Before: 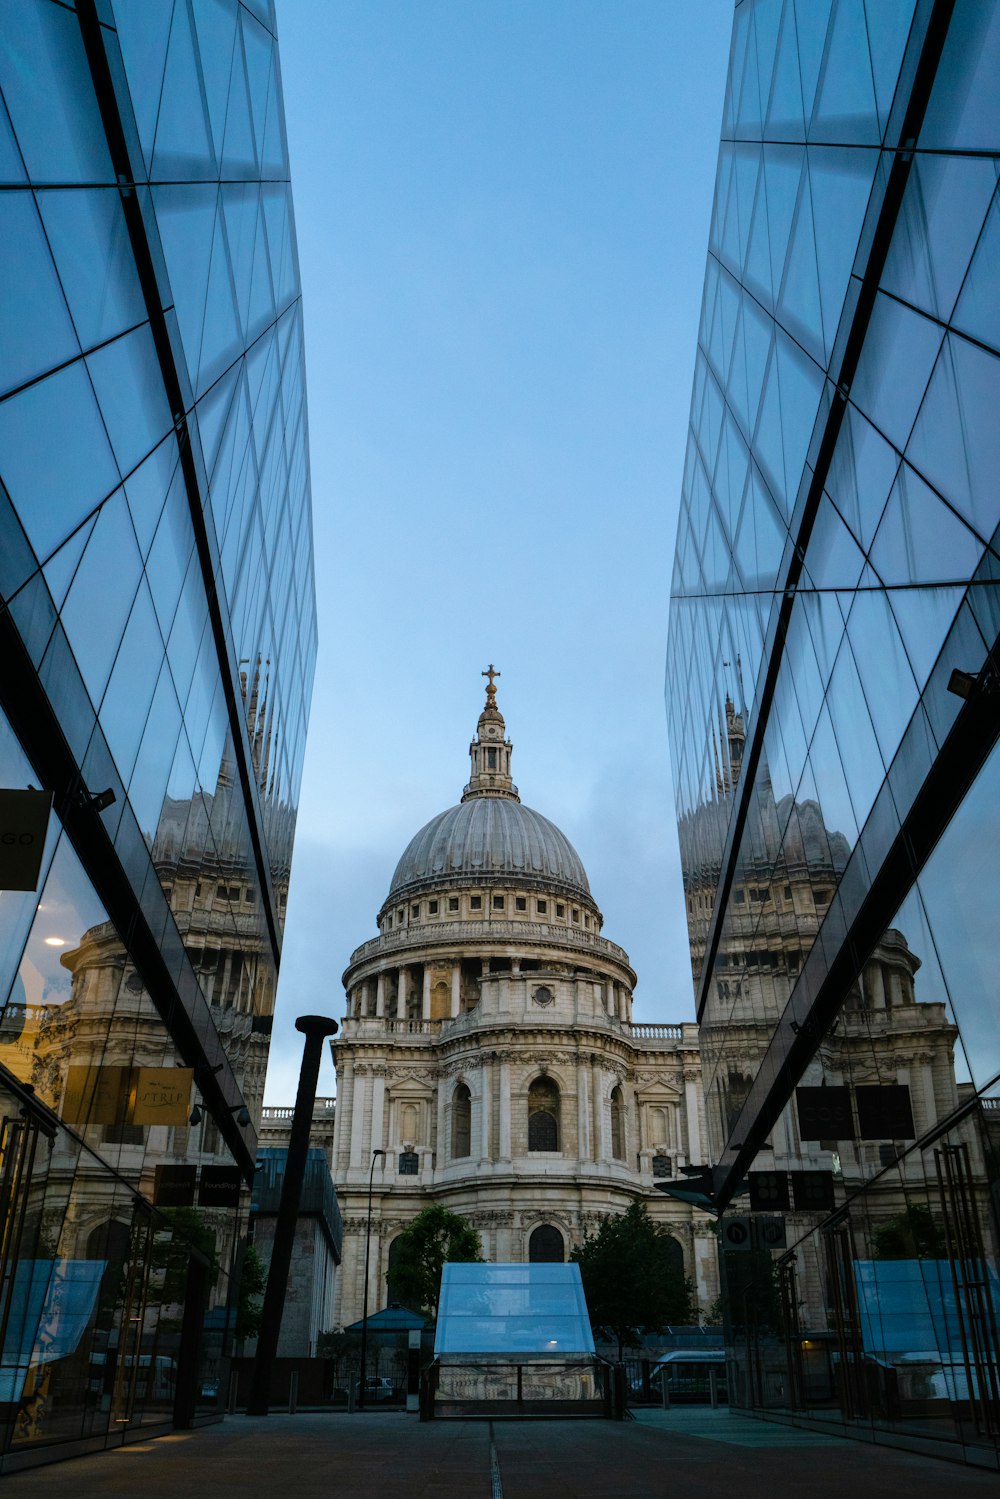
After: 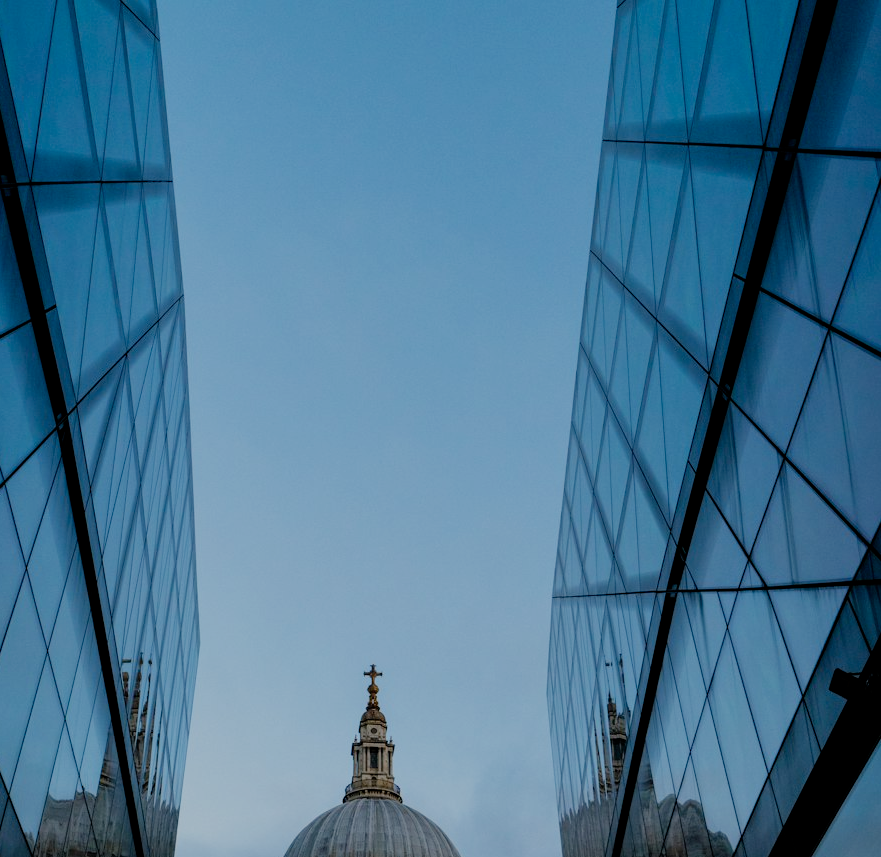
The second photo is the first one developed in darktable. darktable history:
crop and rotate: left 11.812%, bottom 42.776%
filmic rgb: middle gray luminance 29%, black relative exposure -10.3 EV, white relative exposure 5.5 EV, threshold 6 EV, target black luminance 0%, hardness 3.95, latitude 2.04%, contrast 1.132, highlights saturation mix 5%, shadows ↔ highlights balance 15.11%, add noise in highlights 0, preserve chrominance no, color science v3 (2019), use custom middle-gray values true, iterations of high-quality reconstruction 0, contrast in highlights soft, enable highlight reconstruction true
